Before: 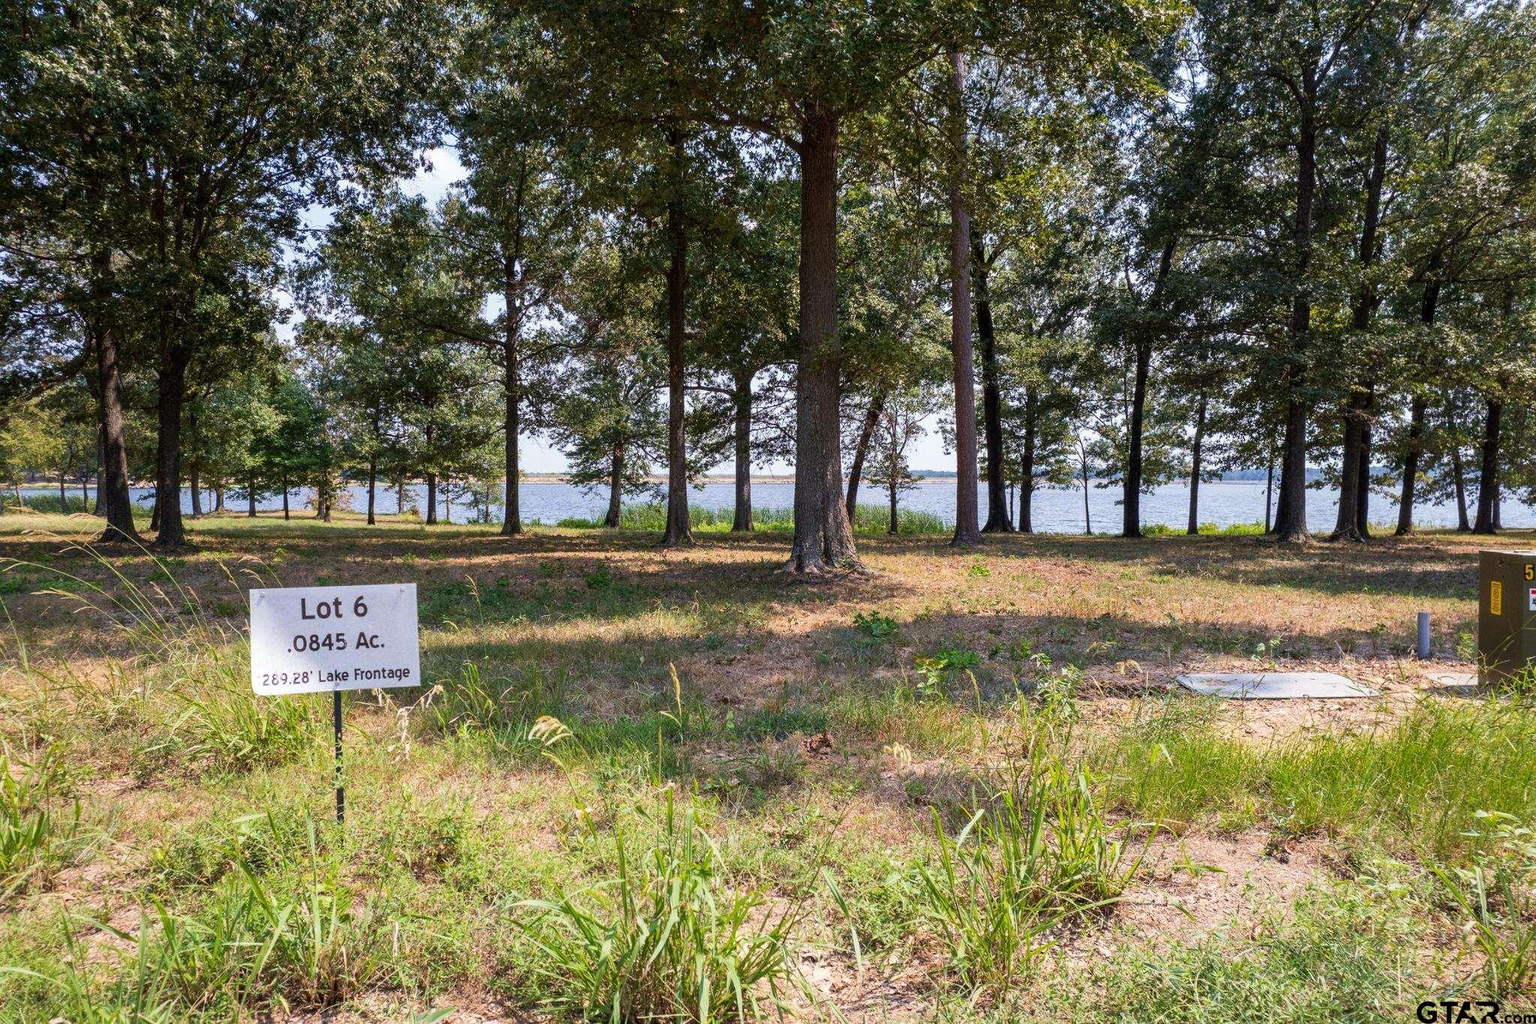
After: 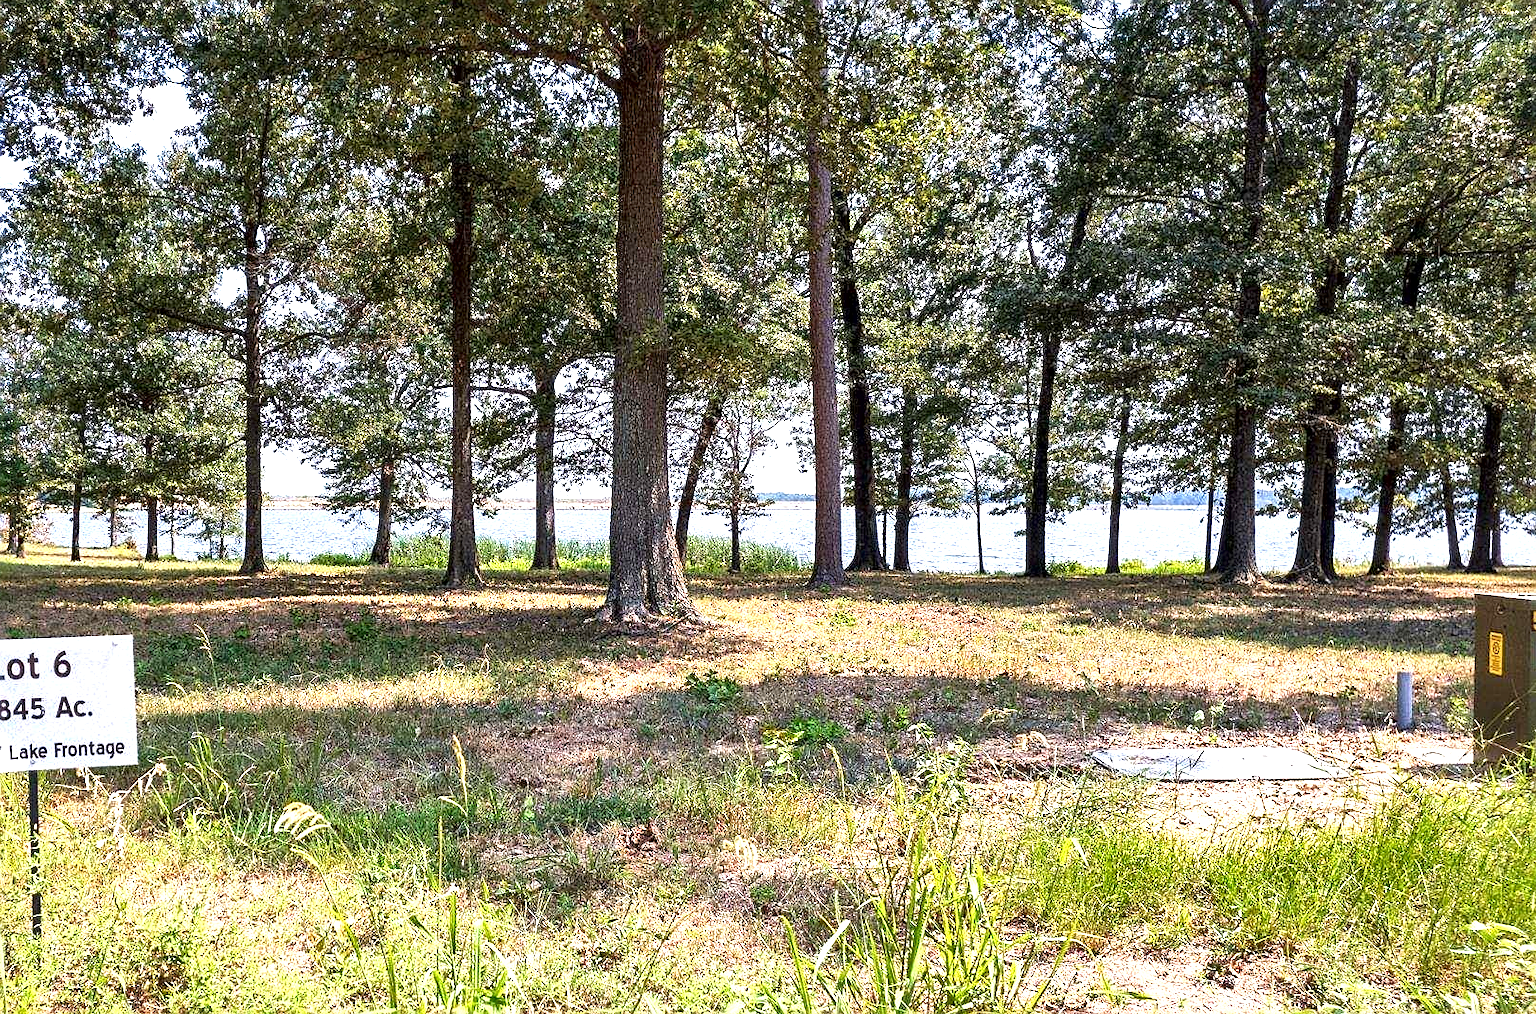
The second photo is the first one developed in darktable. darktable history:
exposure: exposure 1 EV, compensate highlight preservation false
shadows and highlights: shadows 37.35, highlights -28.03, soften with gaussian
crop and rotate: left 20.312%, top 7.908%, right 0.441%, bottom 13.58%
local contrast: mode bilateral grid, contrast 24, coarseness 60, detail 151%, midtone range 0.2
sharpen: on, module defaults
